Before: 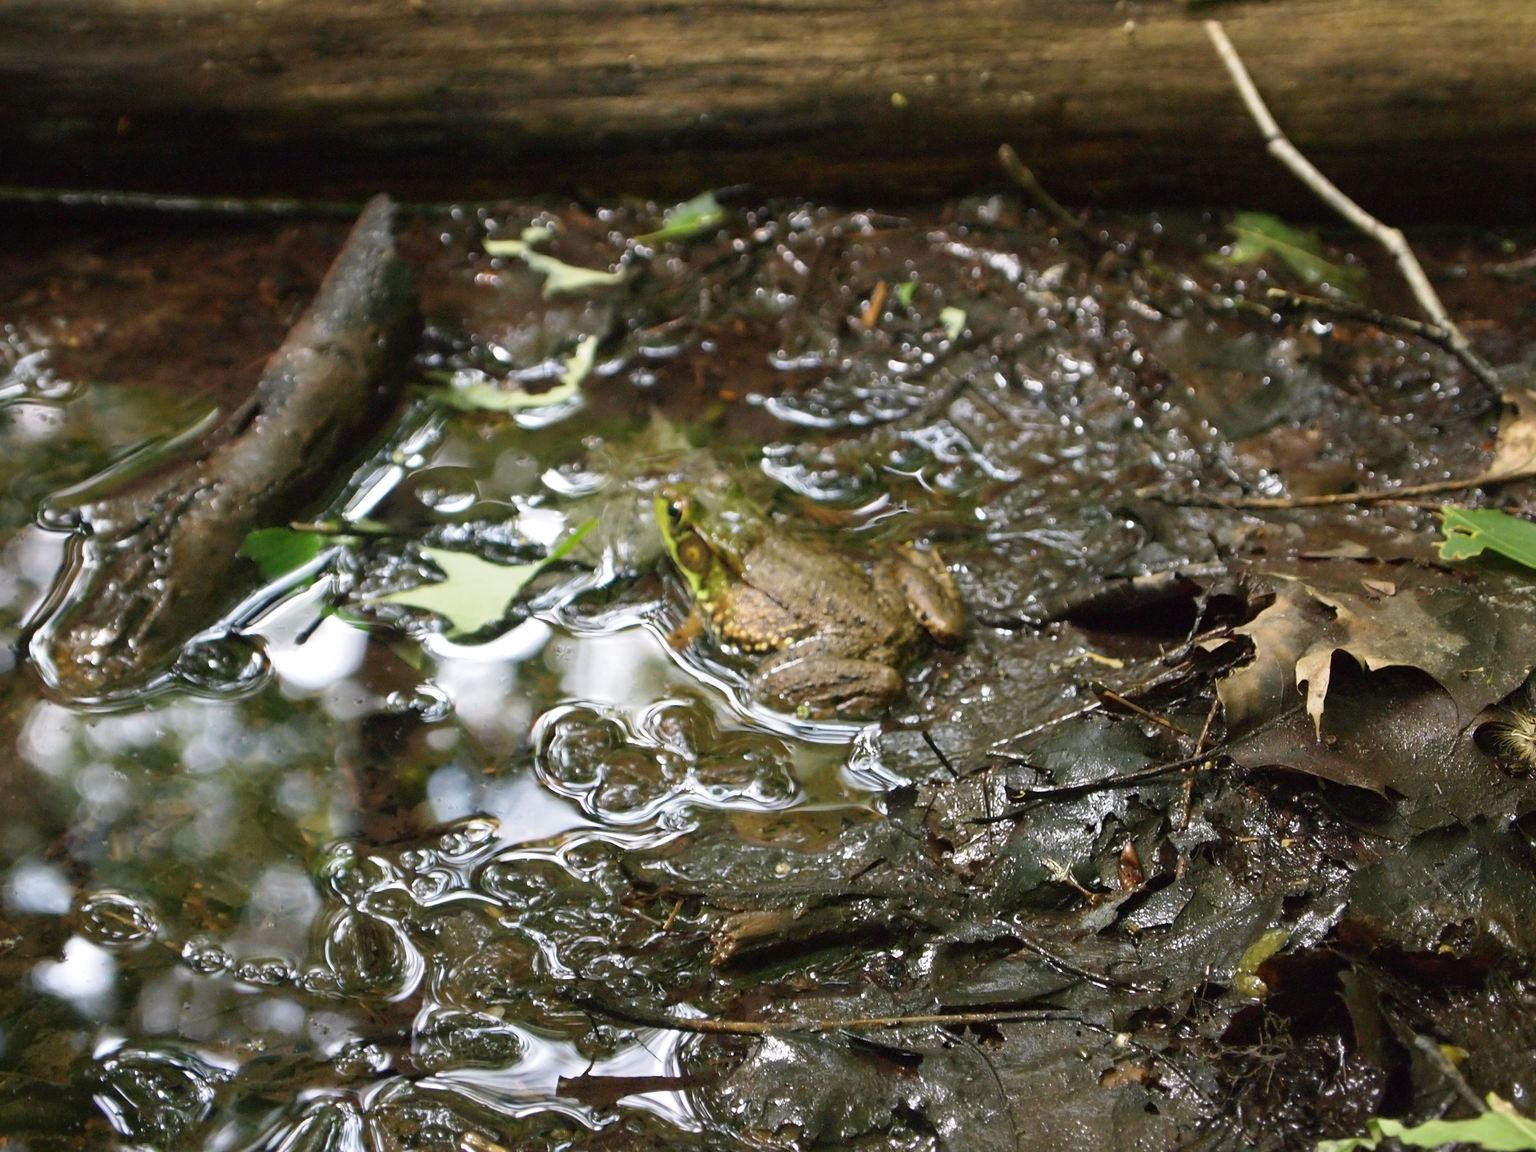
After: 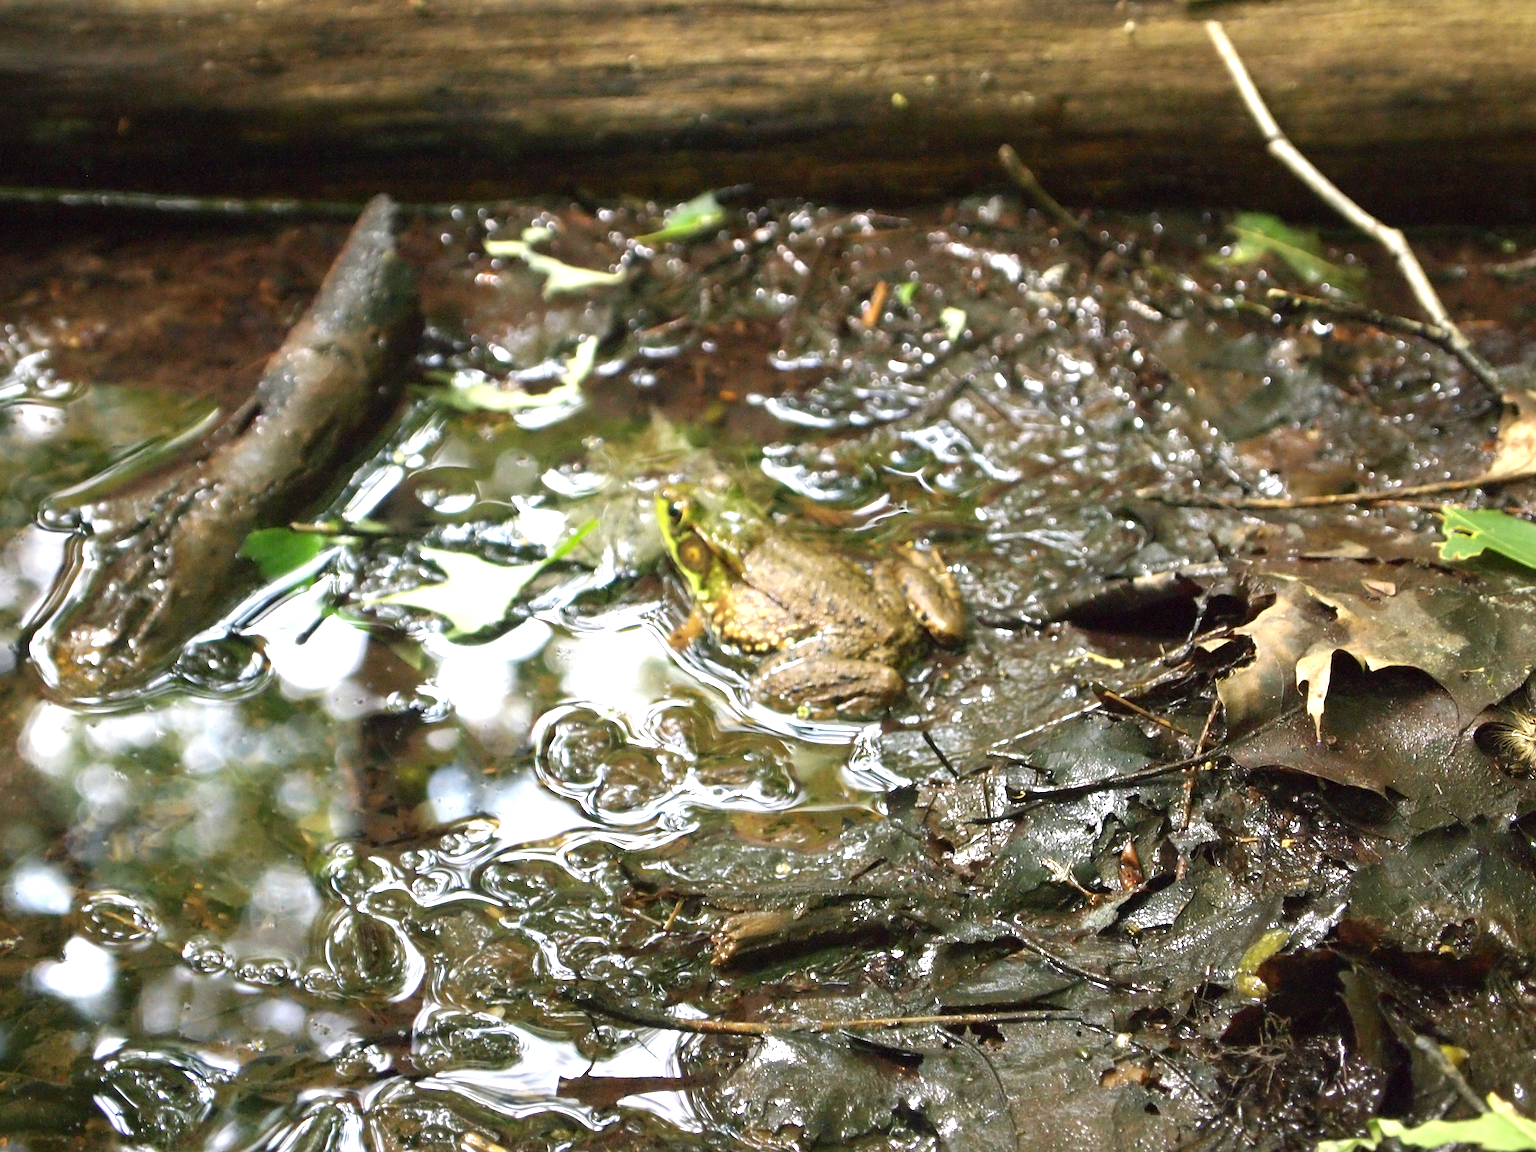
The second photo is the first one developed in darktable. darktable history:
exposure: black level correction 0.001, exposure 0.961 EV, compensate exposure bias true, compensate highlight preservation false
